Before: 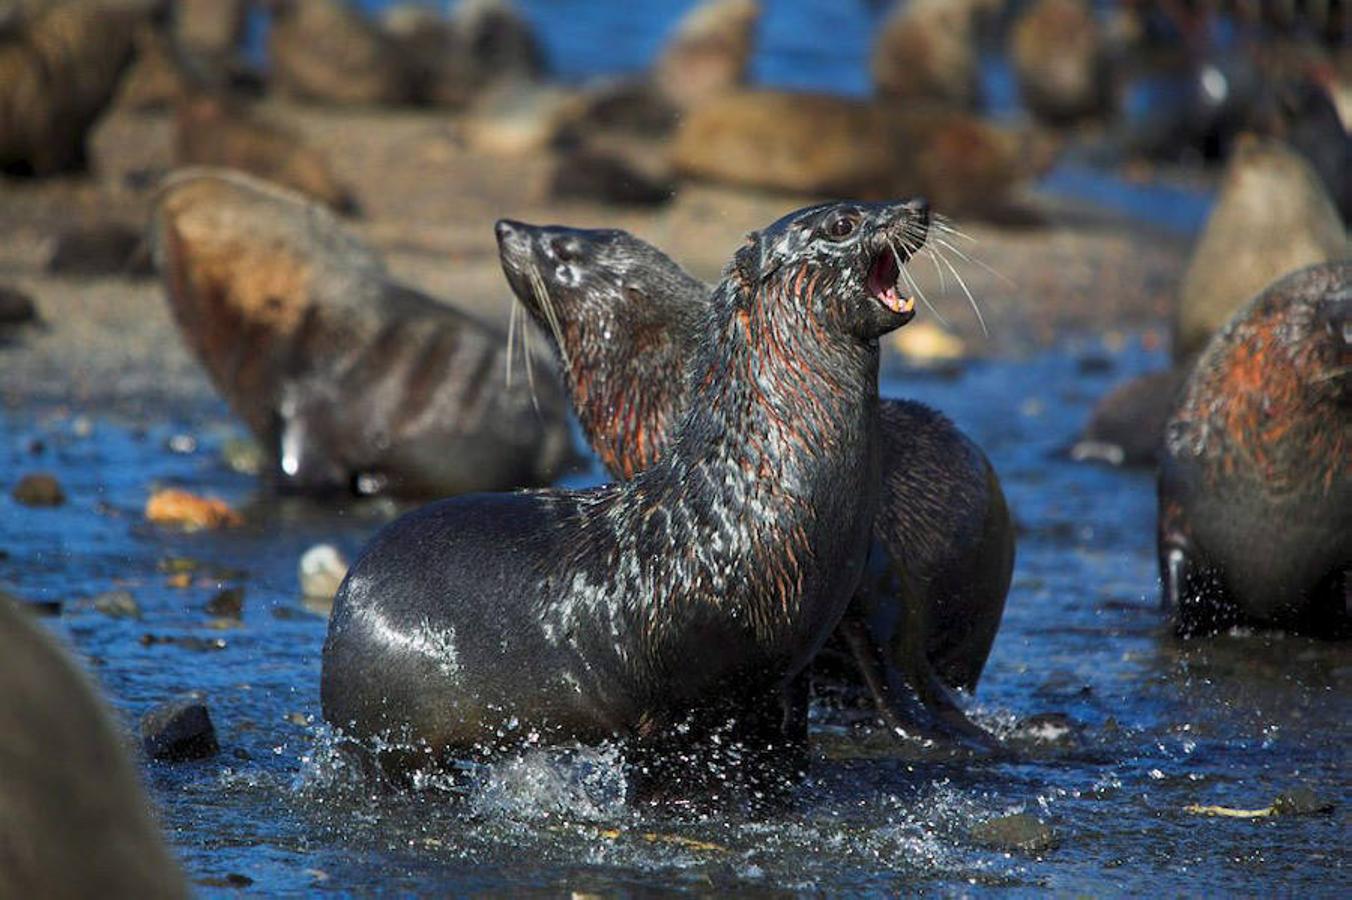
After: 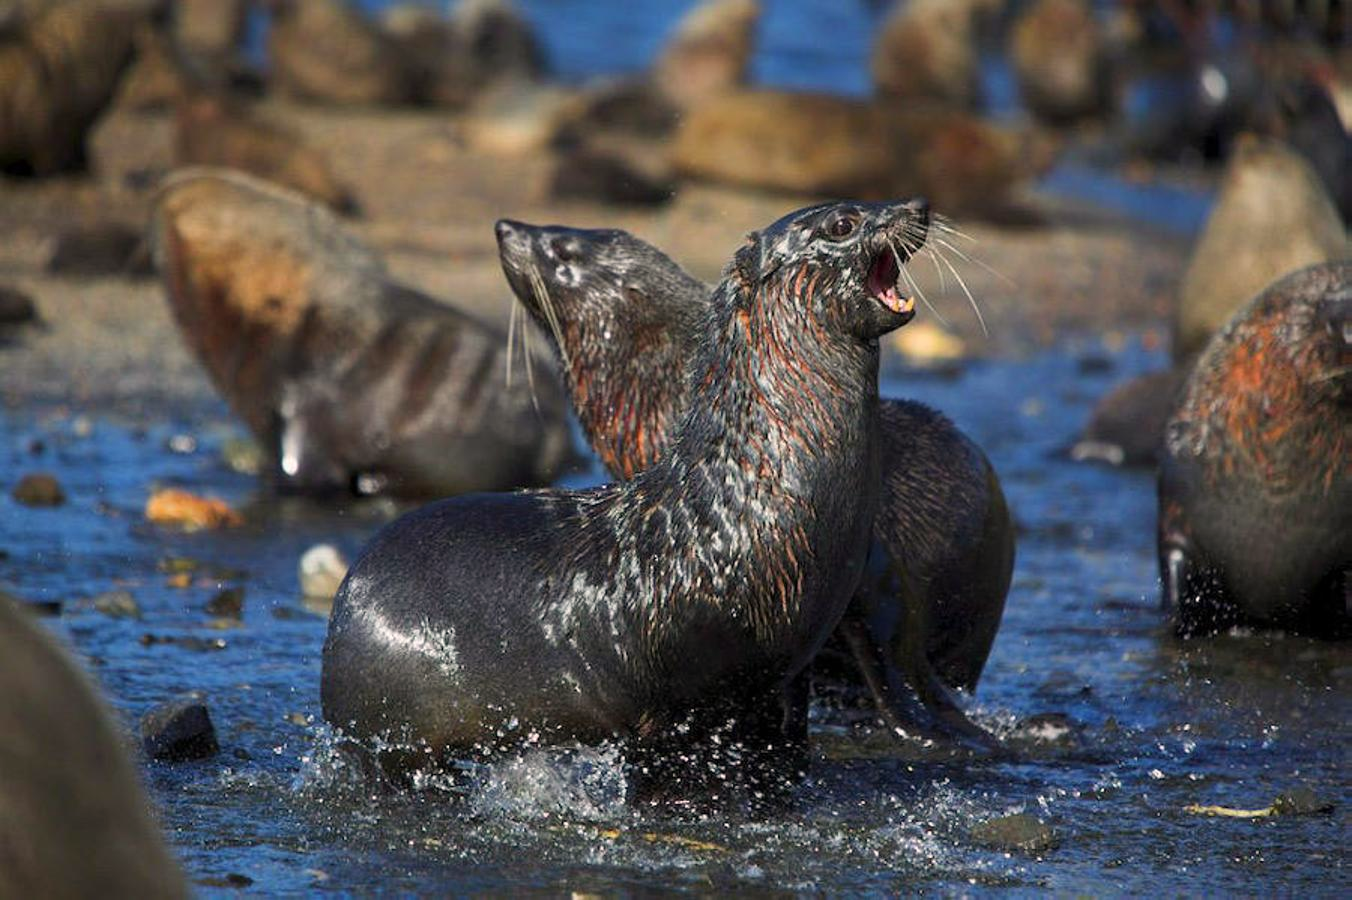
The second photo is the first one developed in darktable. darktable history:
color correction: highlights a* 3.69, highlights b* 5.12
